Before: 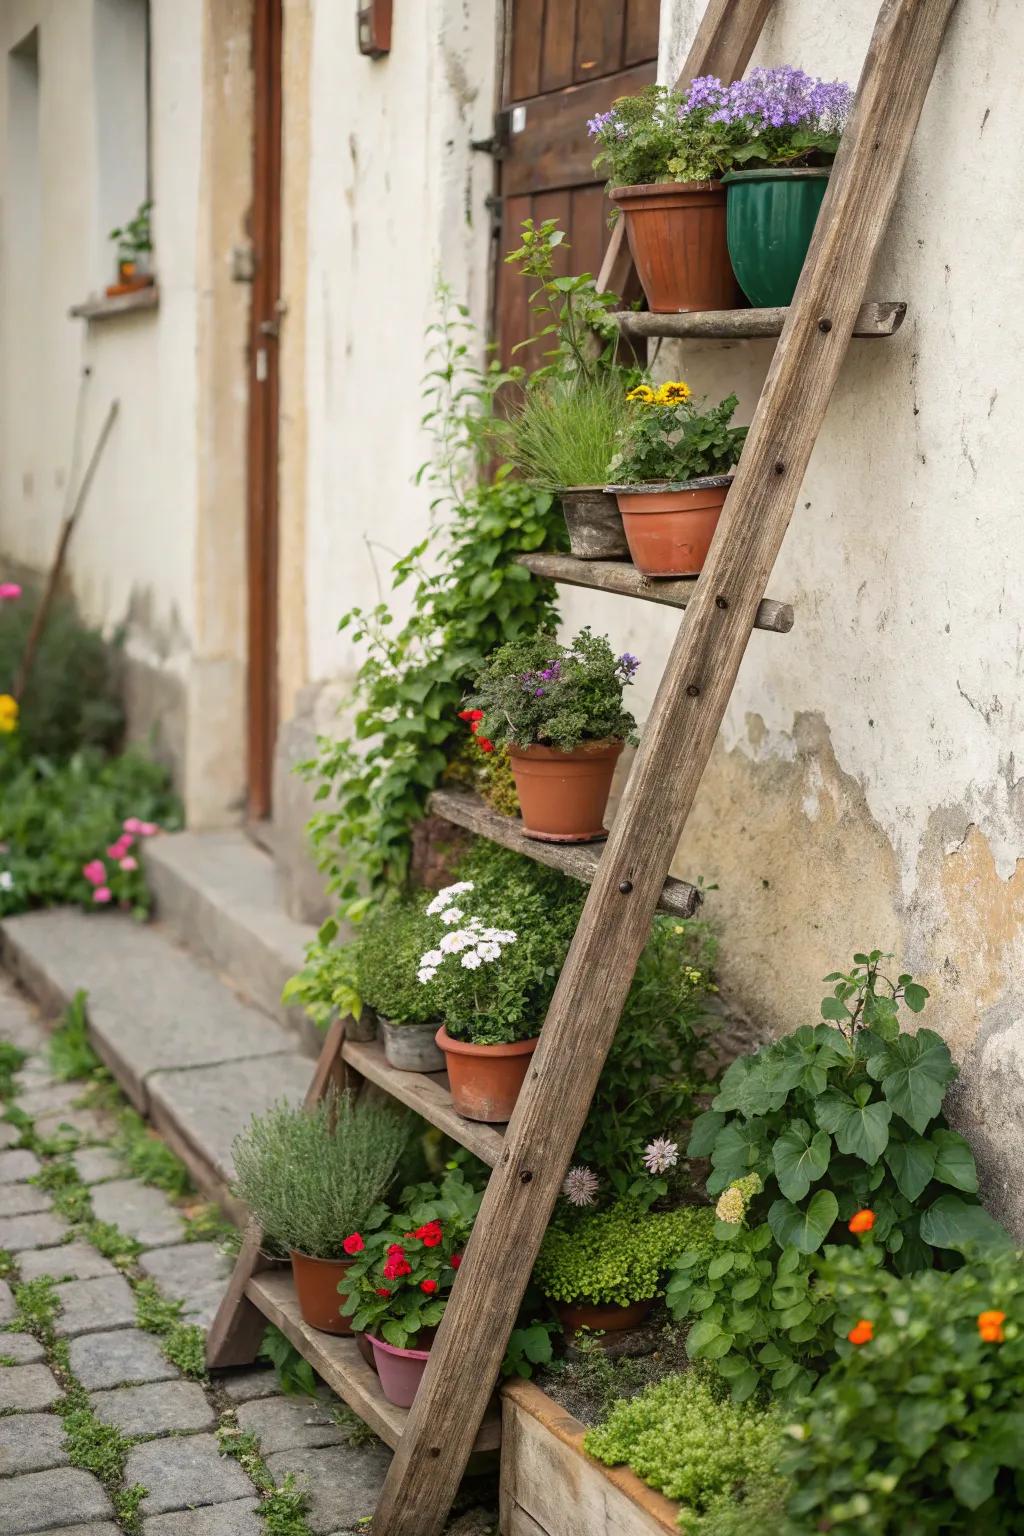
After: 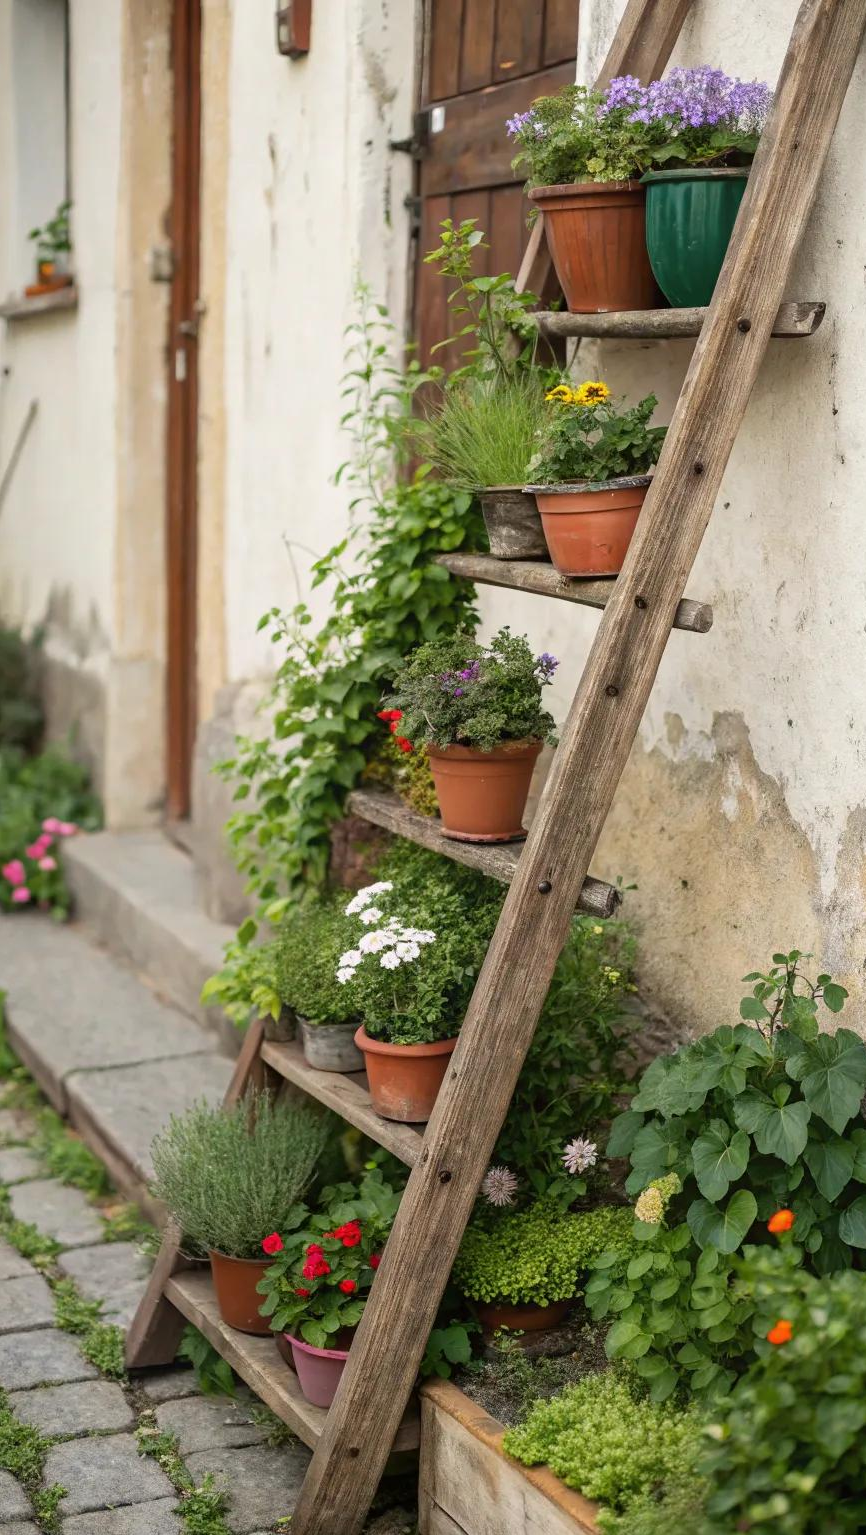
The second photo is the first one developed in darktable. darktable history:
crop: left 7.997%, right 7.38%
